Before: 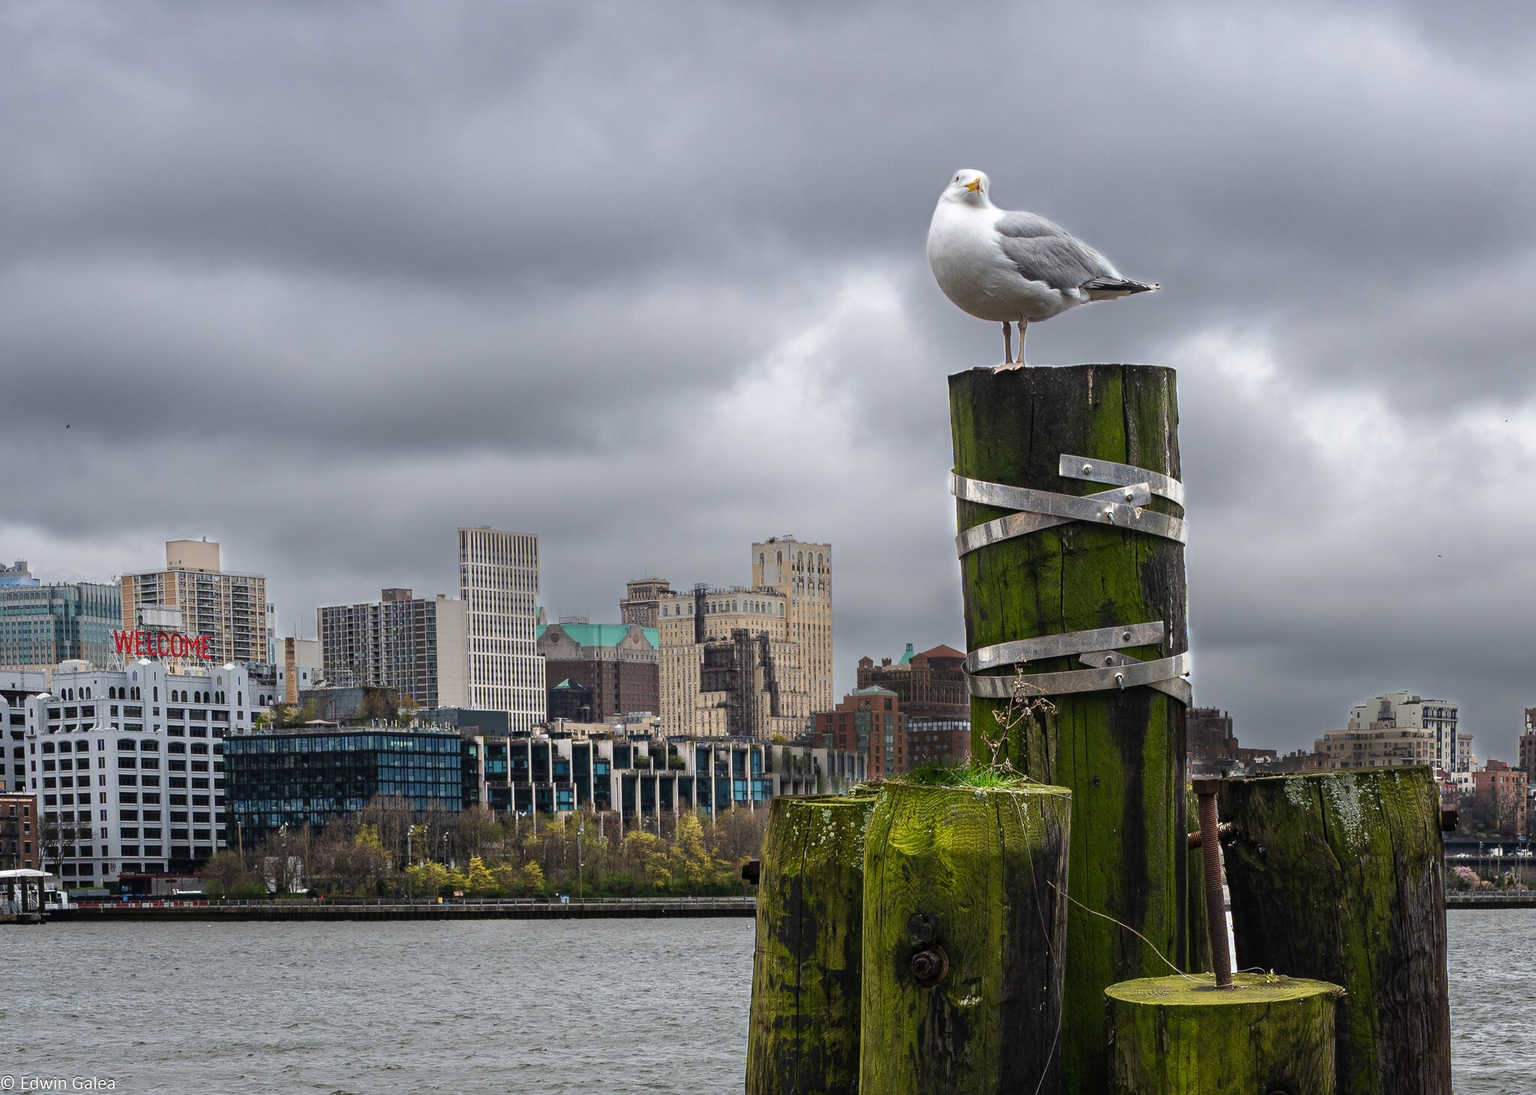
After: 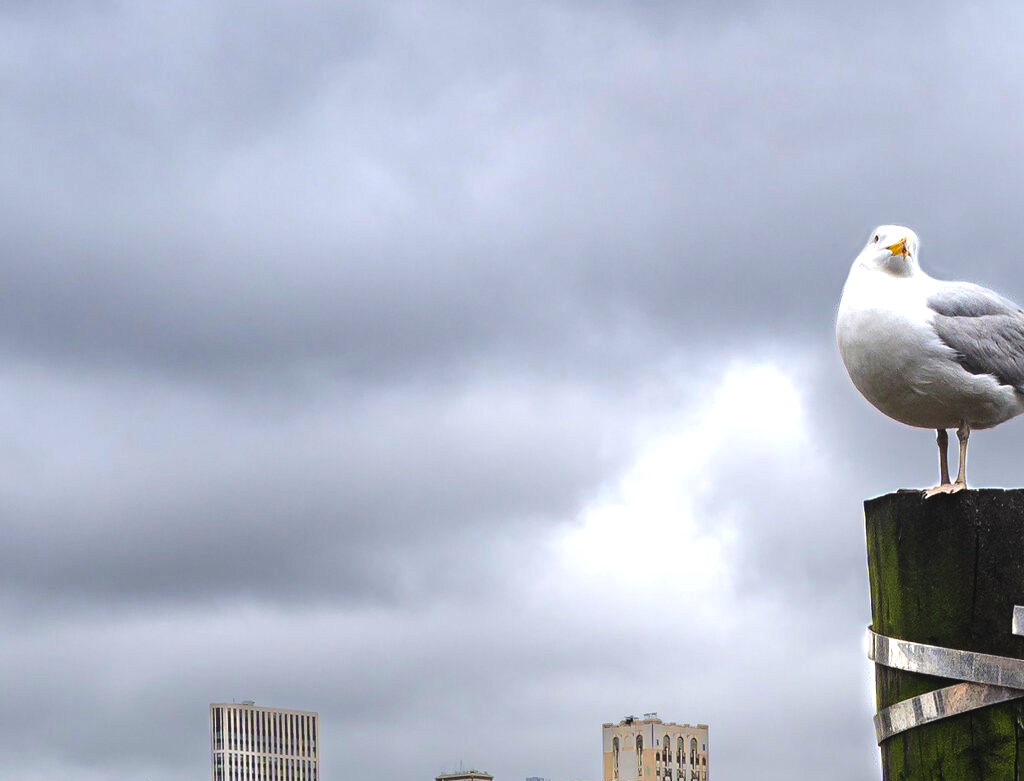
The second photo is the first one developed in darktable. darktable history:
color balance rgb: global offset › luminance 0.71%, perceptual saturation grading › global saturation -11.5%, perceptual brilliance grading › highlights 17.77%, perceptual brilliance grading › mid-tones 31.71%, perceptual brilliance grading › shadows -31.01%, global vibrance 50%
crop: left 19.556%, right 30.401%, bottom 46.458%
tone equalizer: on, module defaults
